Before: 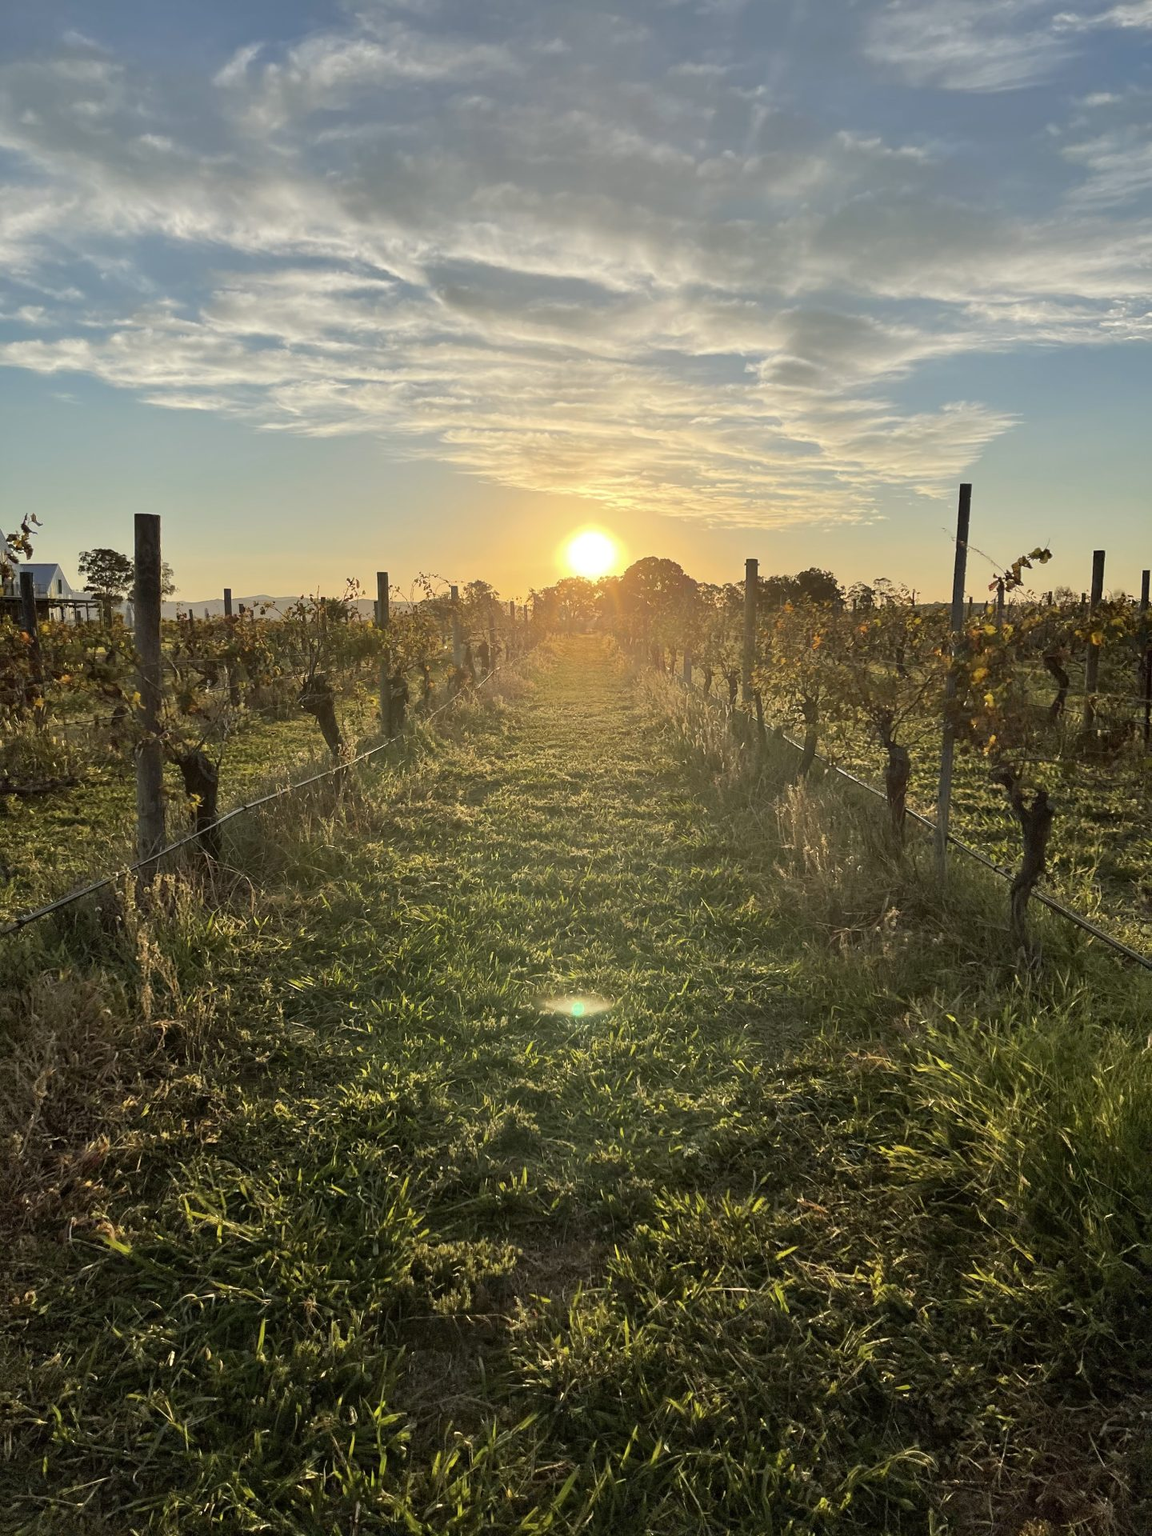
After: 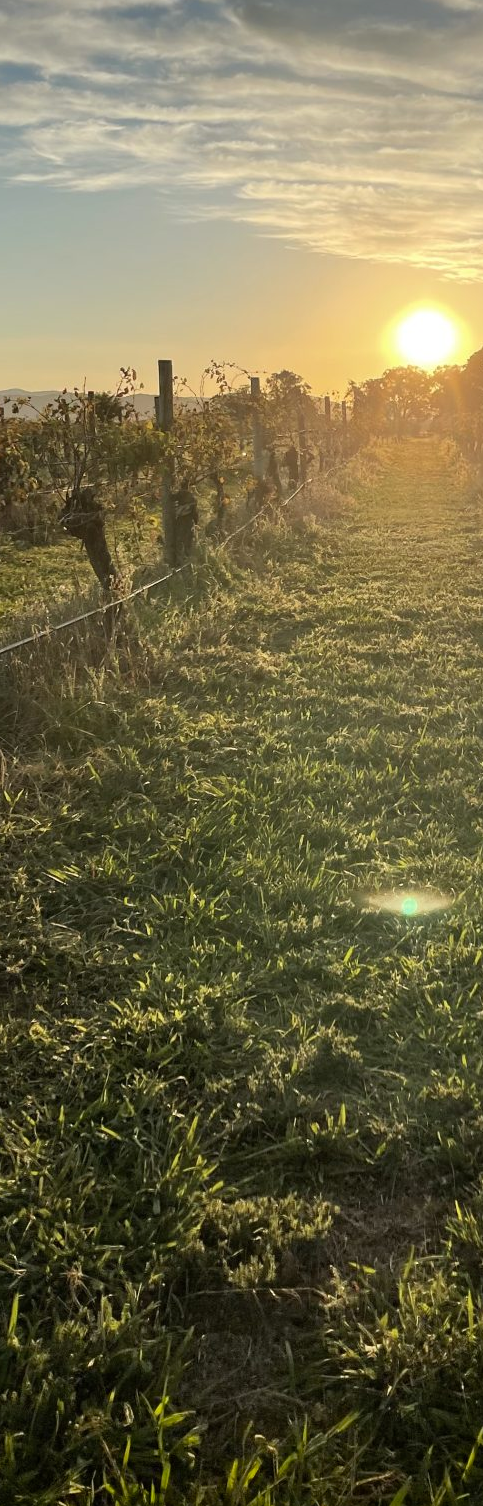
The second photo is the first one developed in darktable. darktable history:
crop and rotate: left 21.77%, top 18.528%, right 44.676%, bottom 2.997%
vignetting: fall-off start 88.53%, fall-off radius 44.2%, saturation 0.376, width/height ratio 1.161
